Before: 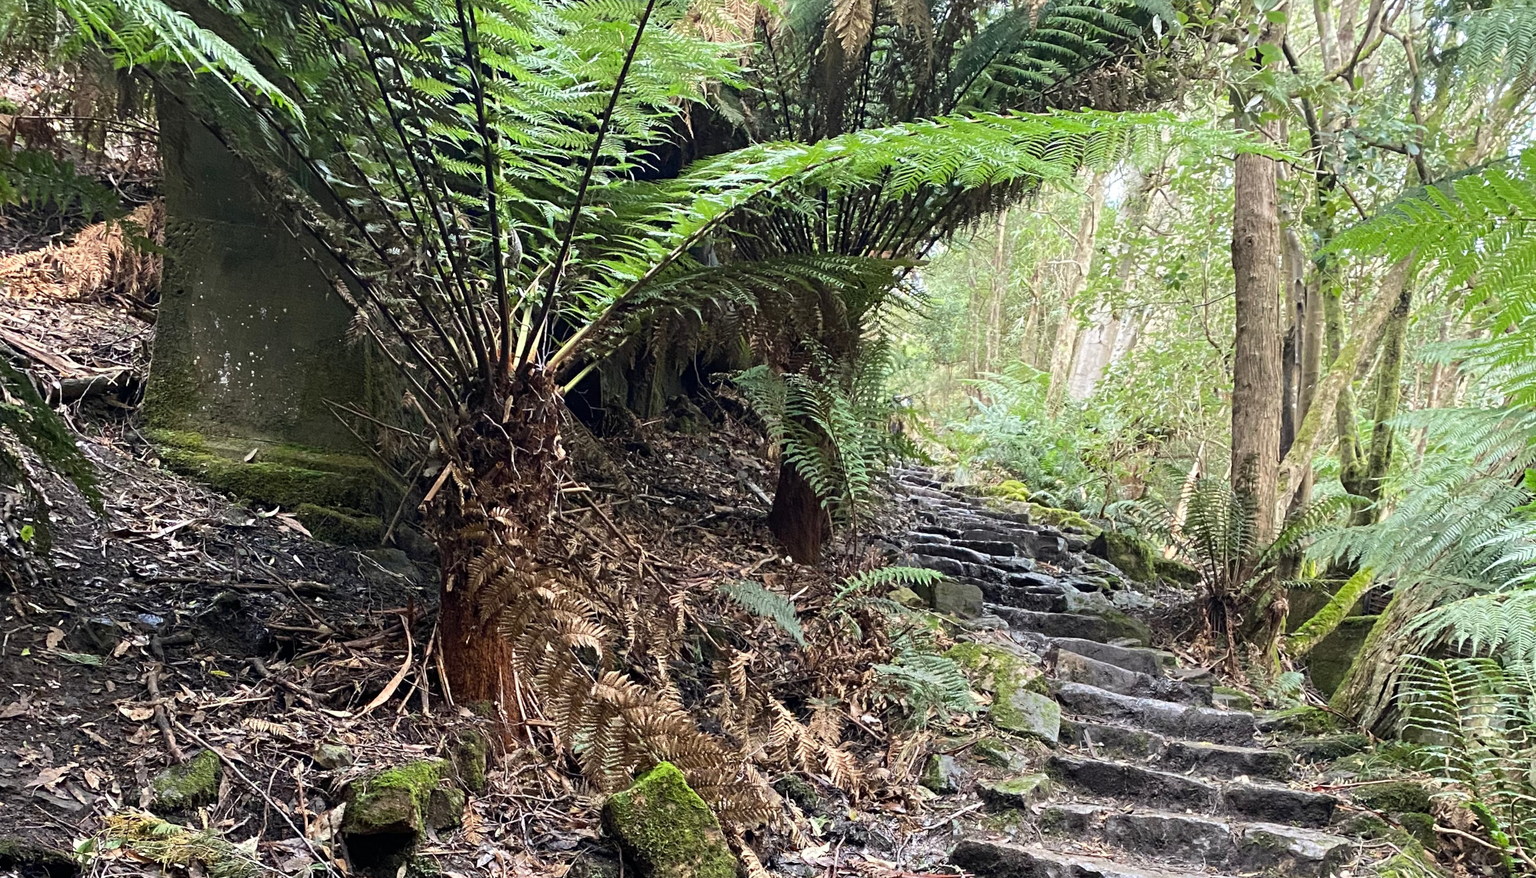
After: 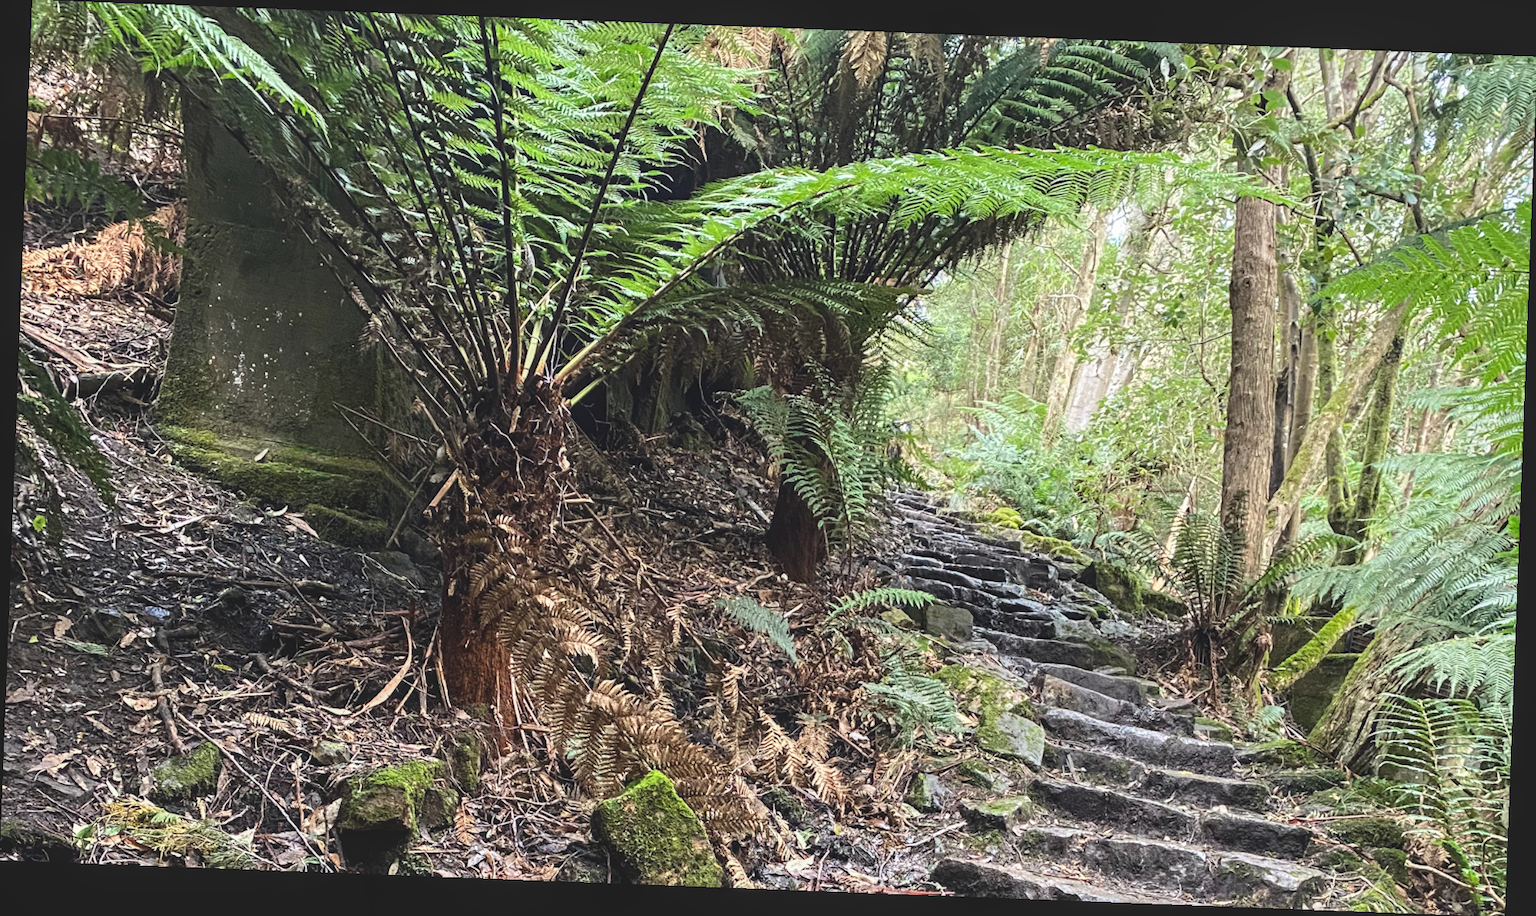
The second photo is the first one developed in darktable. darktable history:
local contrast: on, module defaults
rotate and perspective: rotation 2.17°, automatic cropping off
contrast brightness saturation: contrast 0.1, brightness 0.03, saturation 0.09
exposure: black level correction -0.015, exposure -0.125 EV, compensate highlight preservation false
